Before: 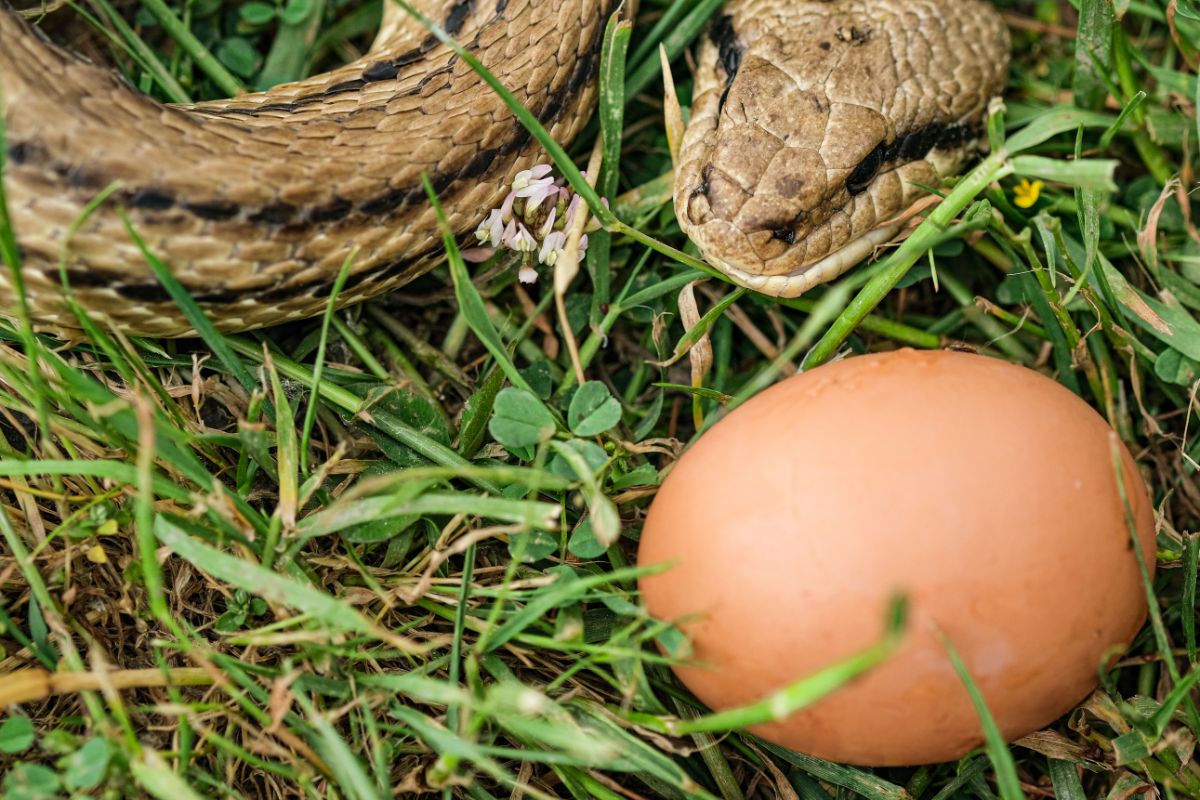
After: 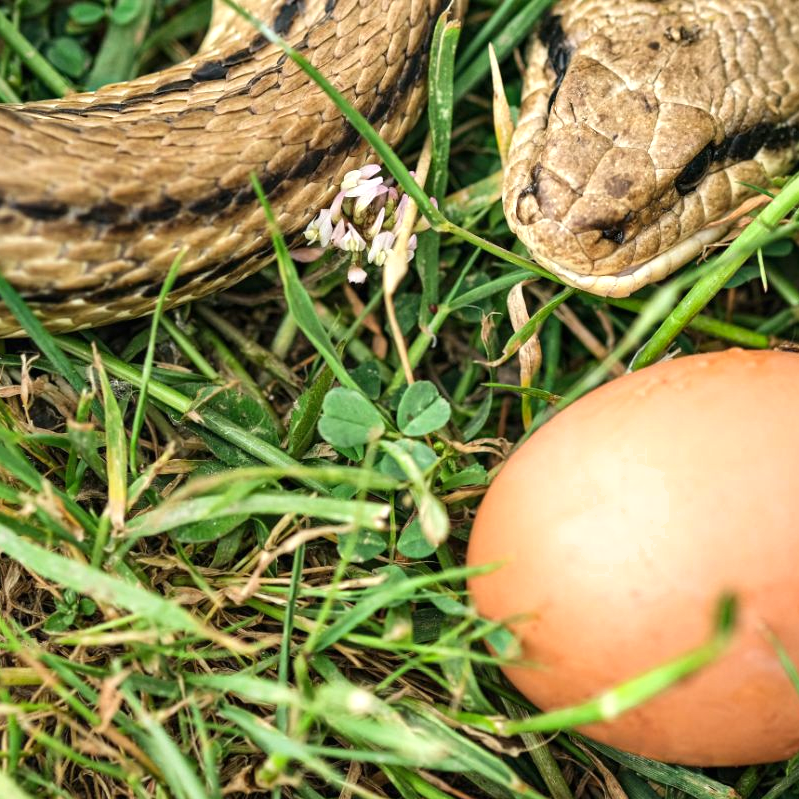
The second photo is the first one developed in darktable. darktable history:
exposure: black level correction 0, exposure 0.5 EV, compensate exposure bias true, compensate highlight preservation false
crop and rotate: left 14.292%, right 19.041%
shadows and highlights: shadows 12, white point adjustment 1.2, soften with gaussian
